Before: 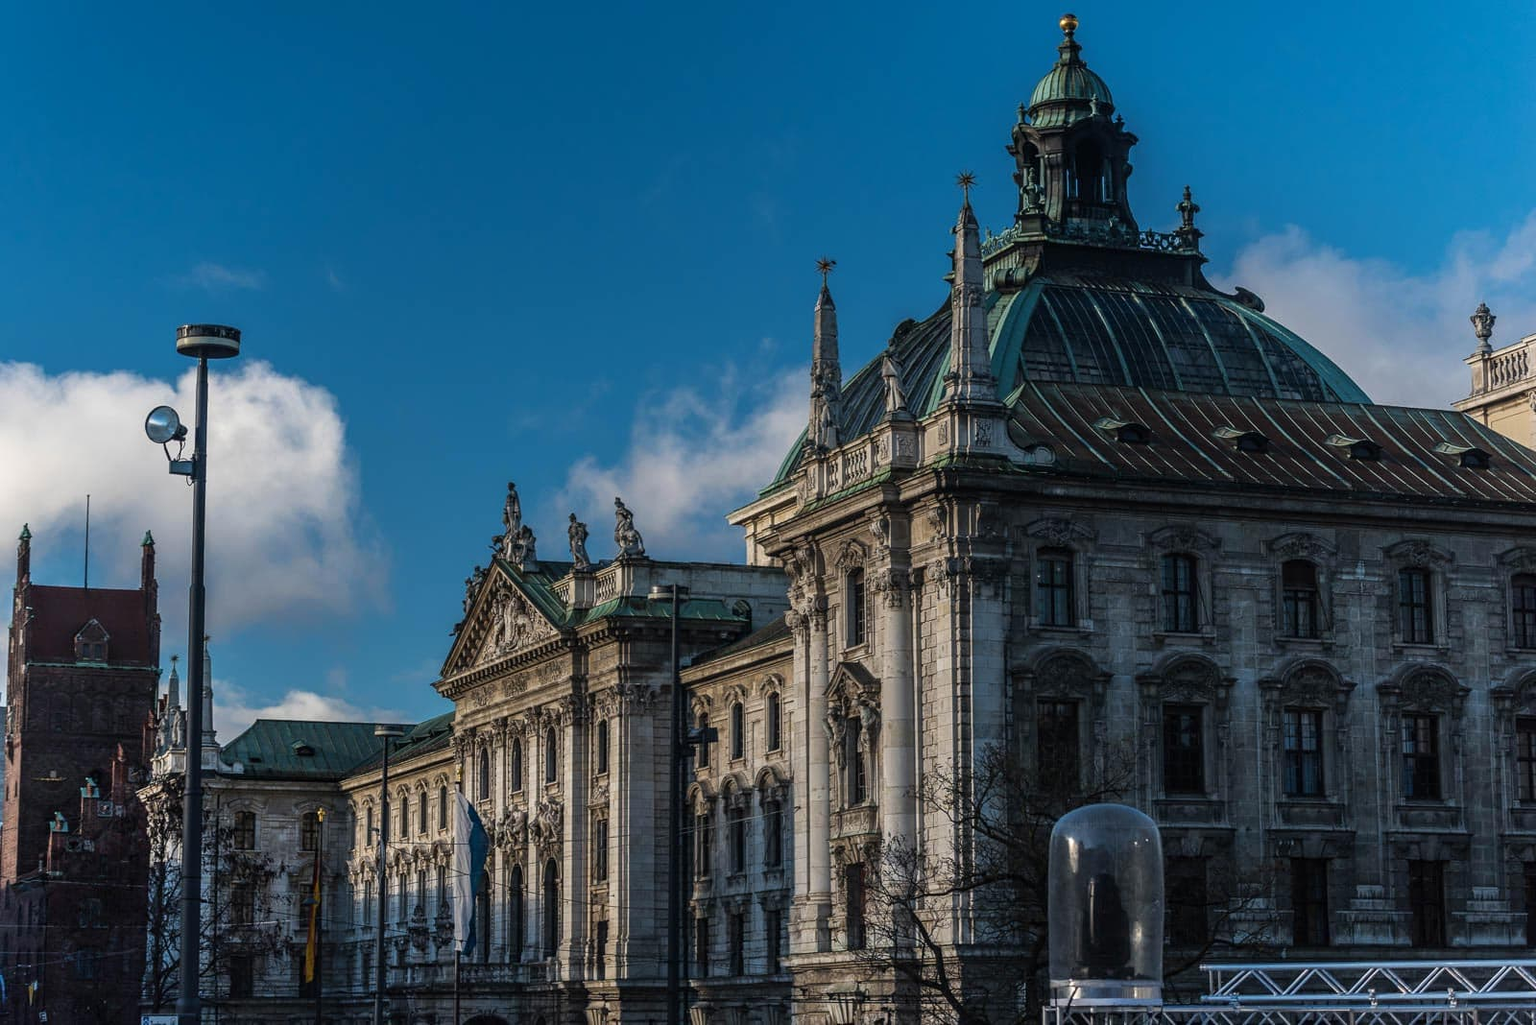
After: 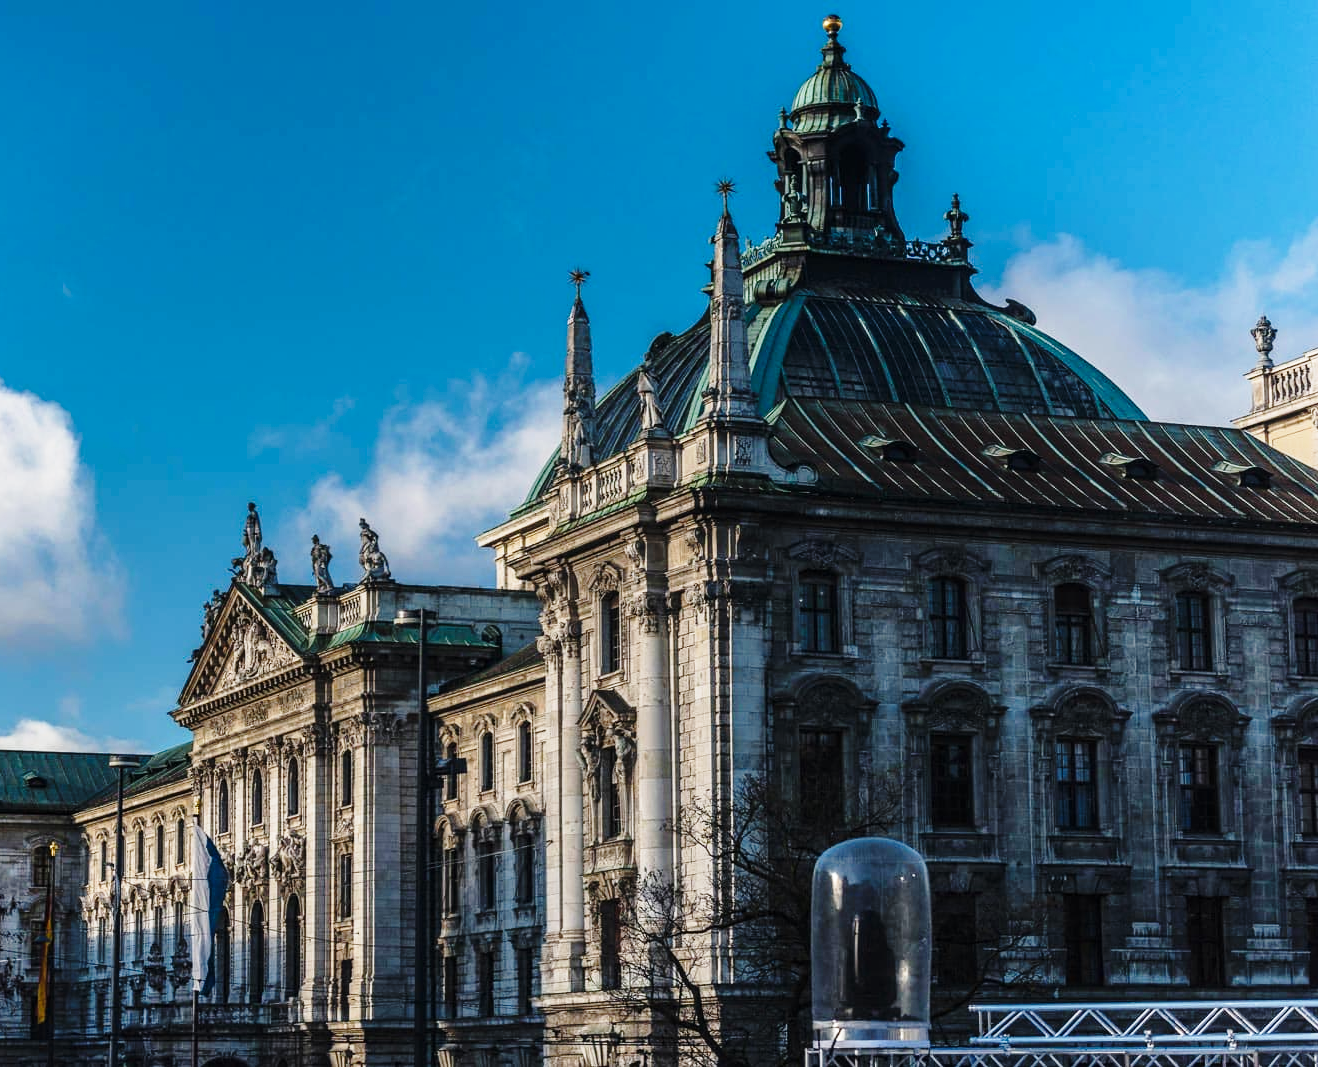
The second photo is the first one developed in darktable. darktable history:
crop: left 17.582%, bottom 0.031%
base curve: curves: ch0 [(0, 0) (0.028, 0.03) (0.121, 0.232) (0.46, 0.748) (0.859, 0.968) (1, 1)], preserve colors none
